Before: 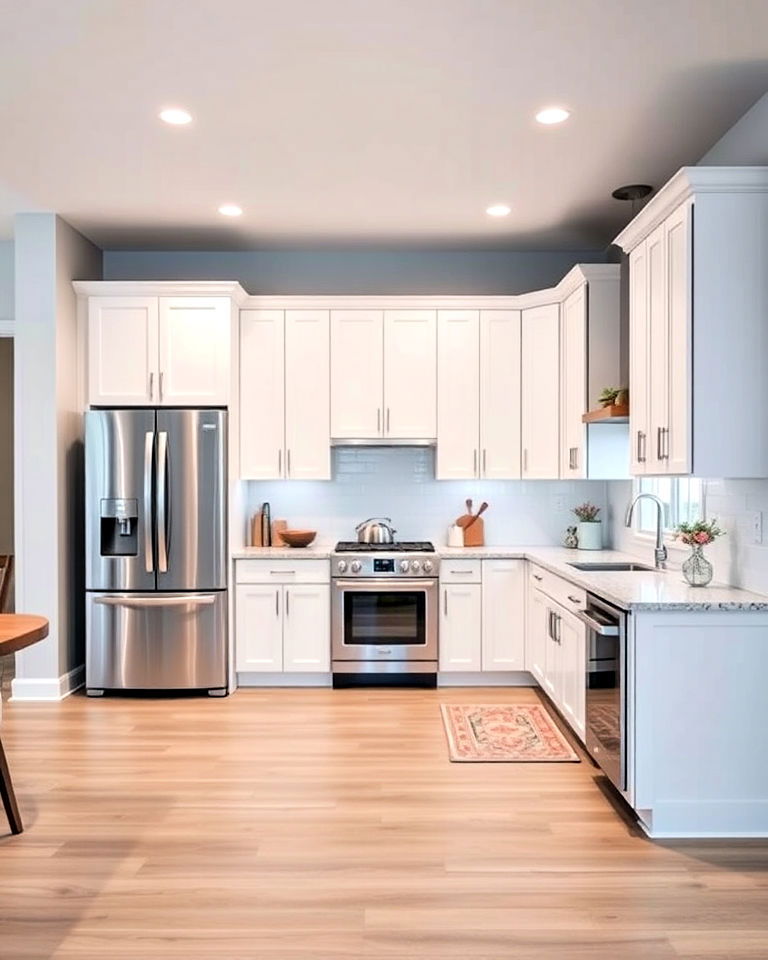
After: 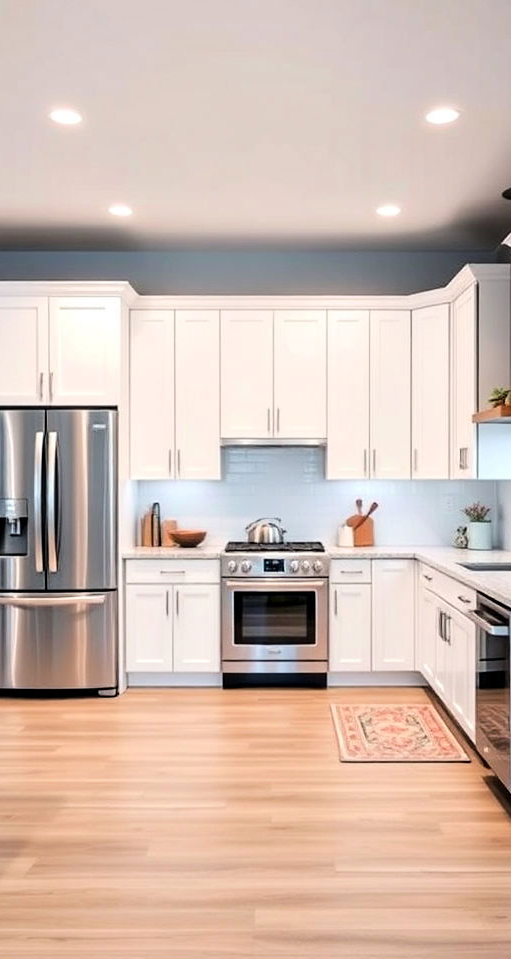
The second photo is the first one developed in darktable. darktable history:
crop and rotate: left 14.385%, right 18.948%
tone curve: curves: ch0 [(0, 0) (0.08, 0.056) (0.4, 0.4) (0.6, 0.612) (0.92, 0.924) (1, 1)], color space Lab, linked channels, preserve colors none
